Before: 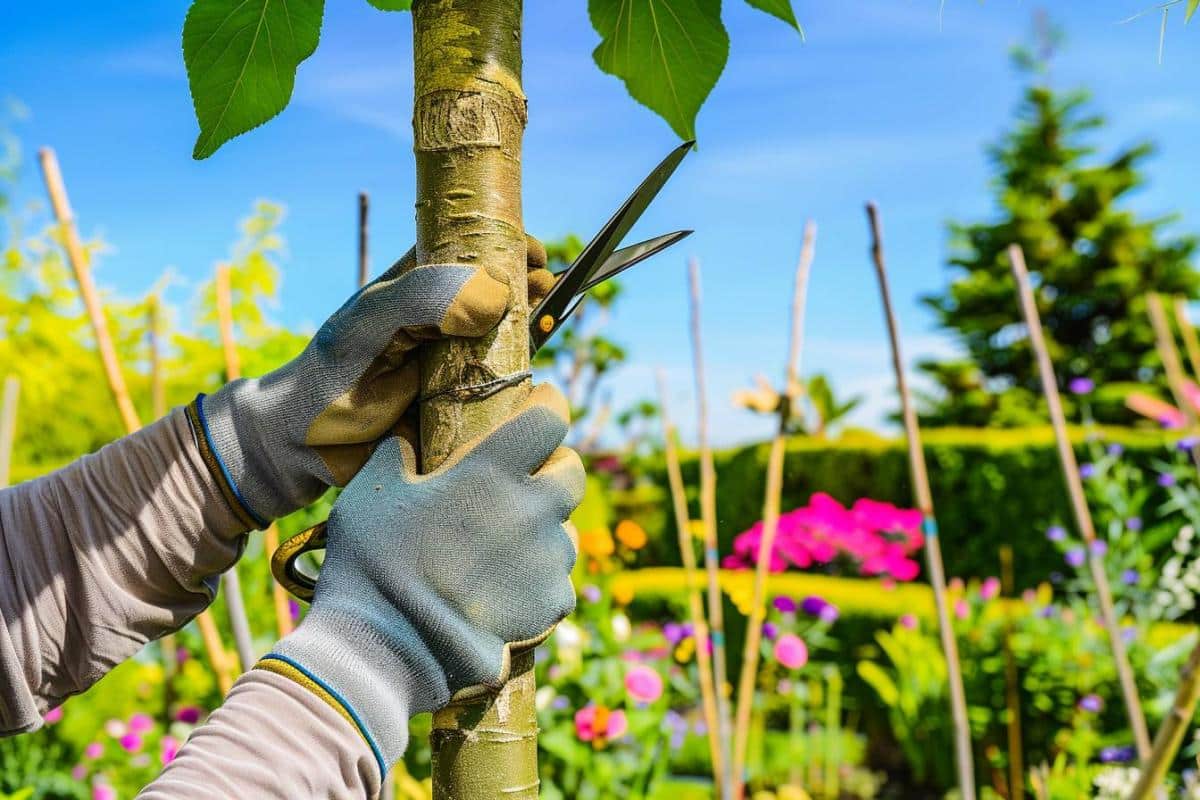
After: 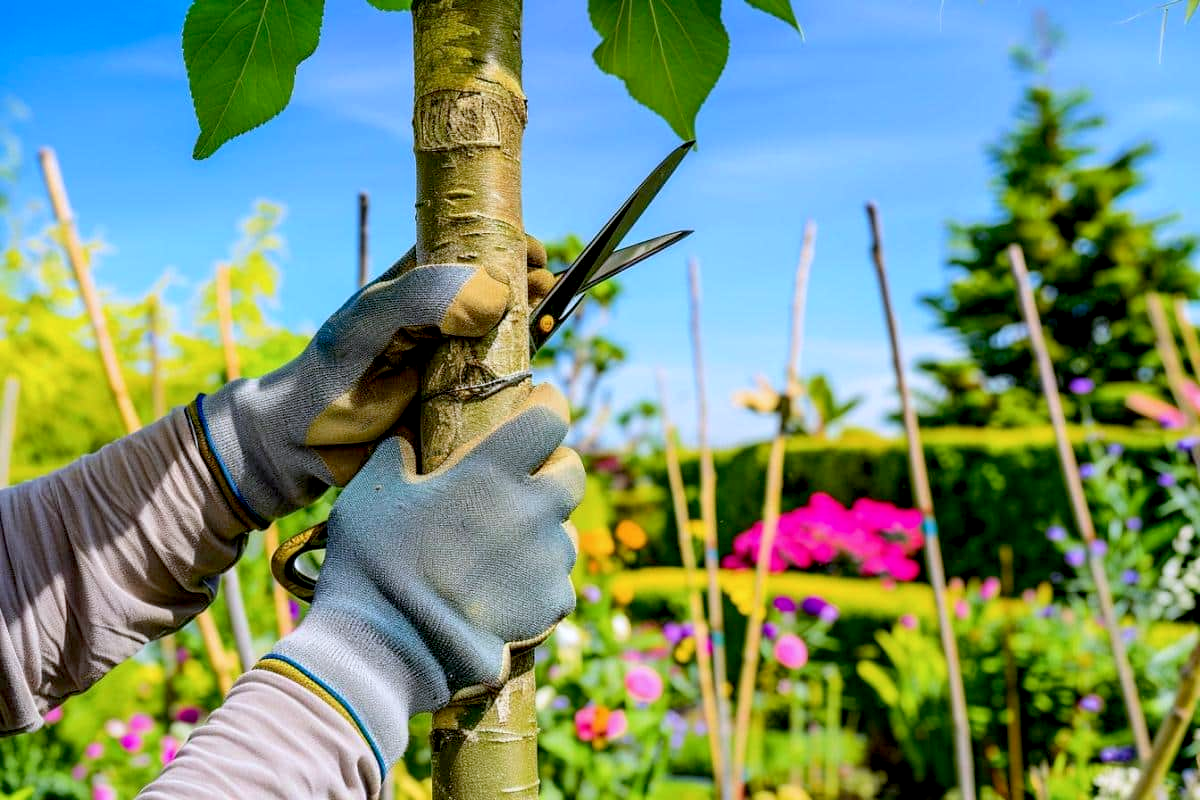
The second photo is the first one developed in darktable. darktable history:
exposure: black level correction 0.011, compensate highlight preservation false
color calibration: illuminant as shot in camera, x 0.358, y 0.373, temperature 4628.91 K
